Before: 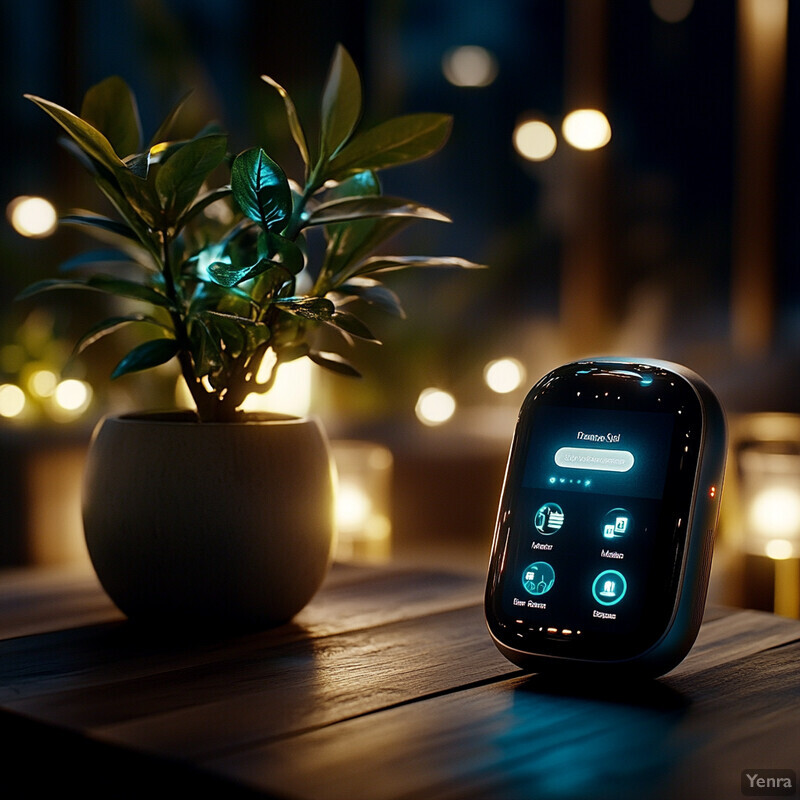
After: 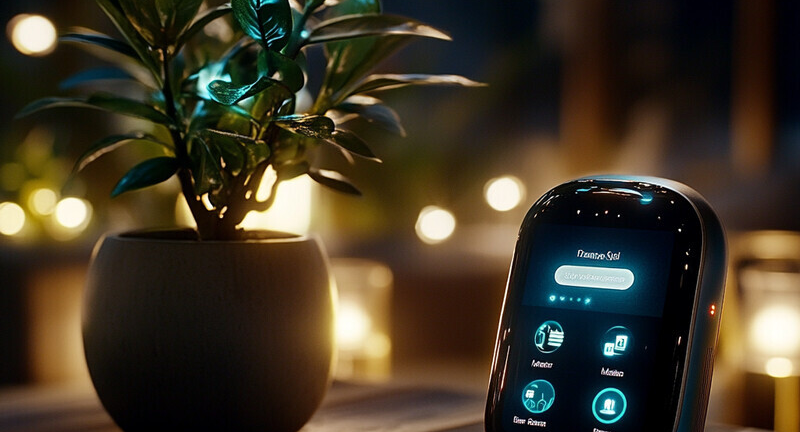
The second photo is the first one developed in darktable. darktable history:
crop and rotate: top 22.788%, bottom 23.111%
